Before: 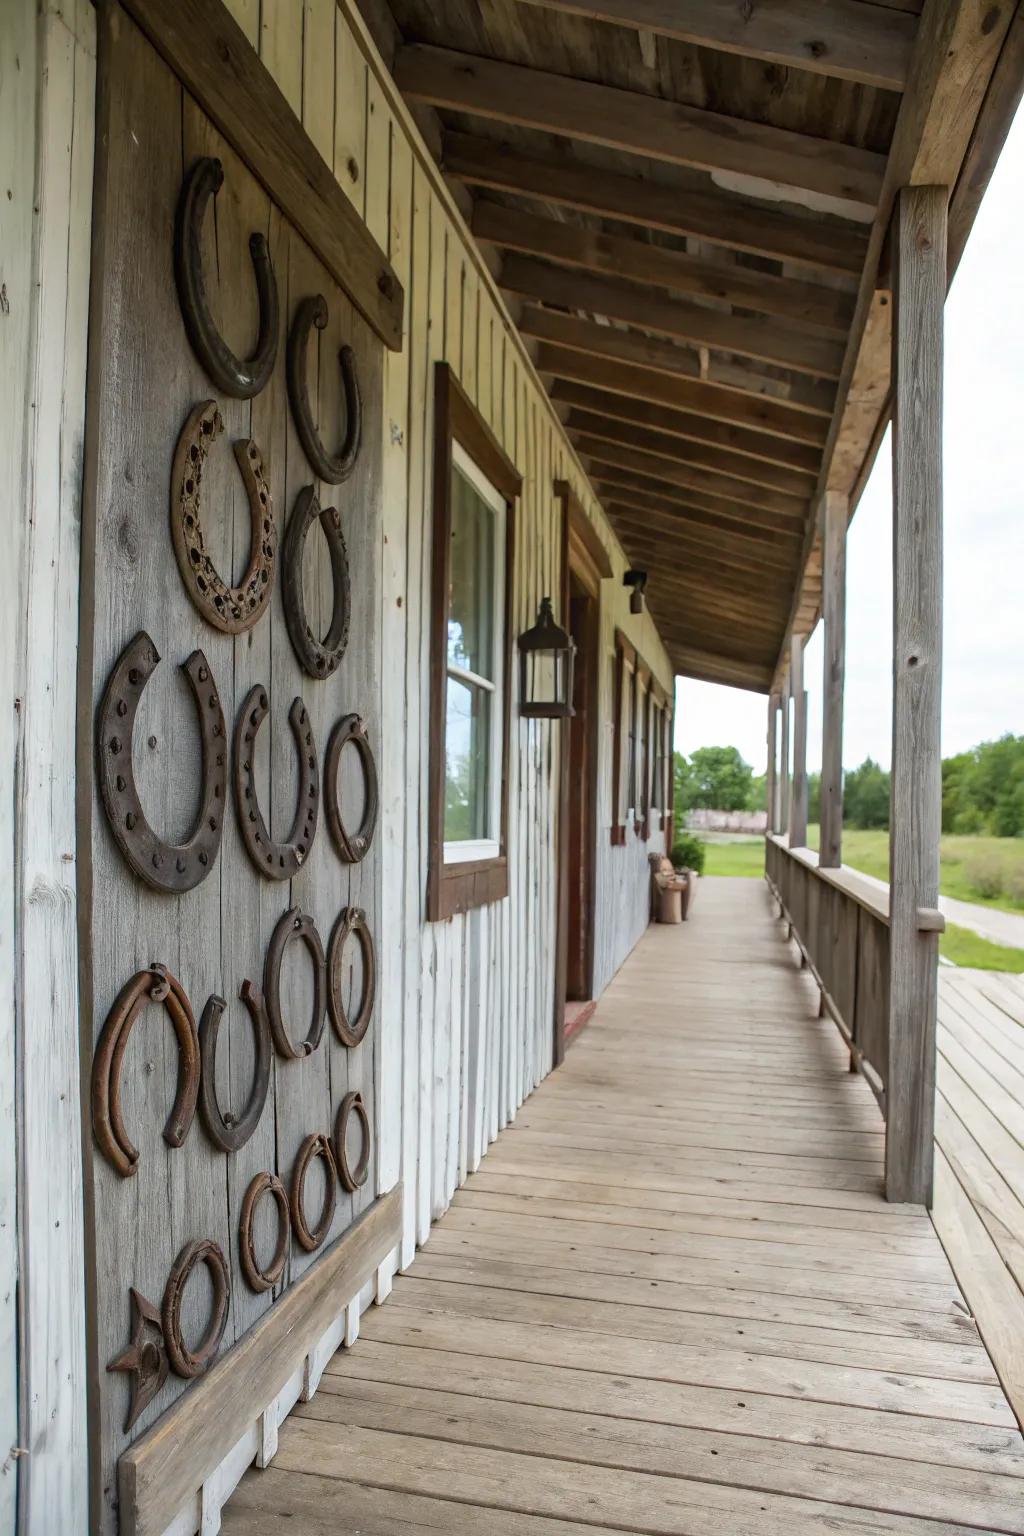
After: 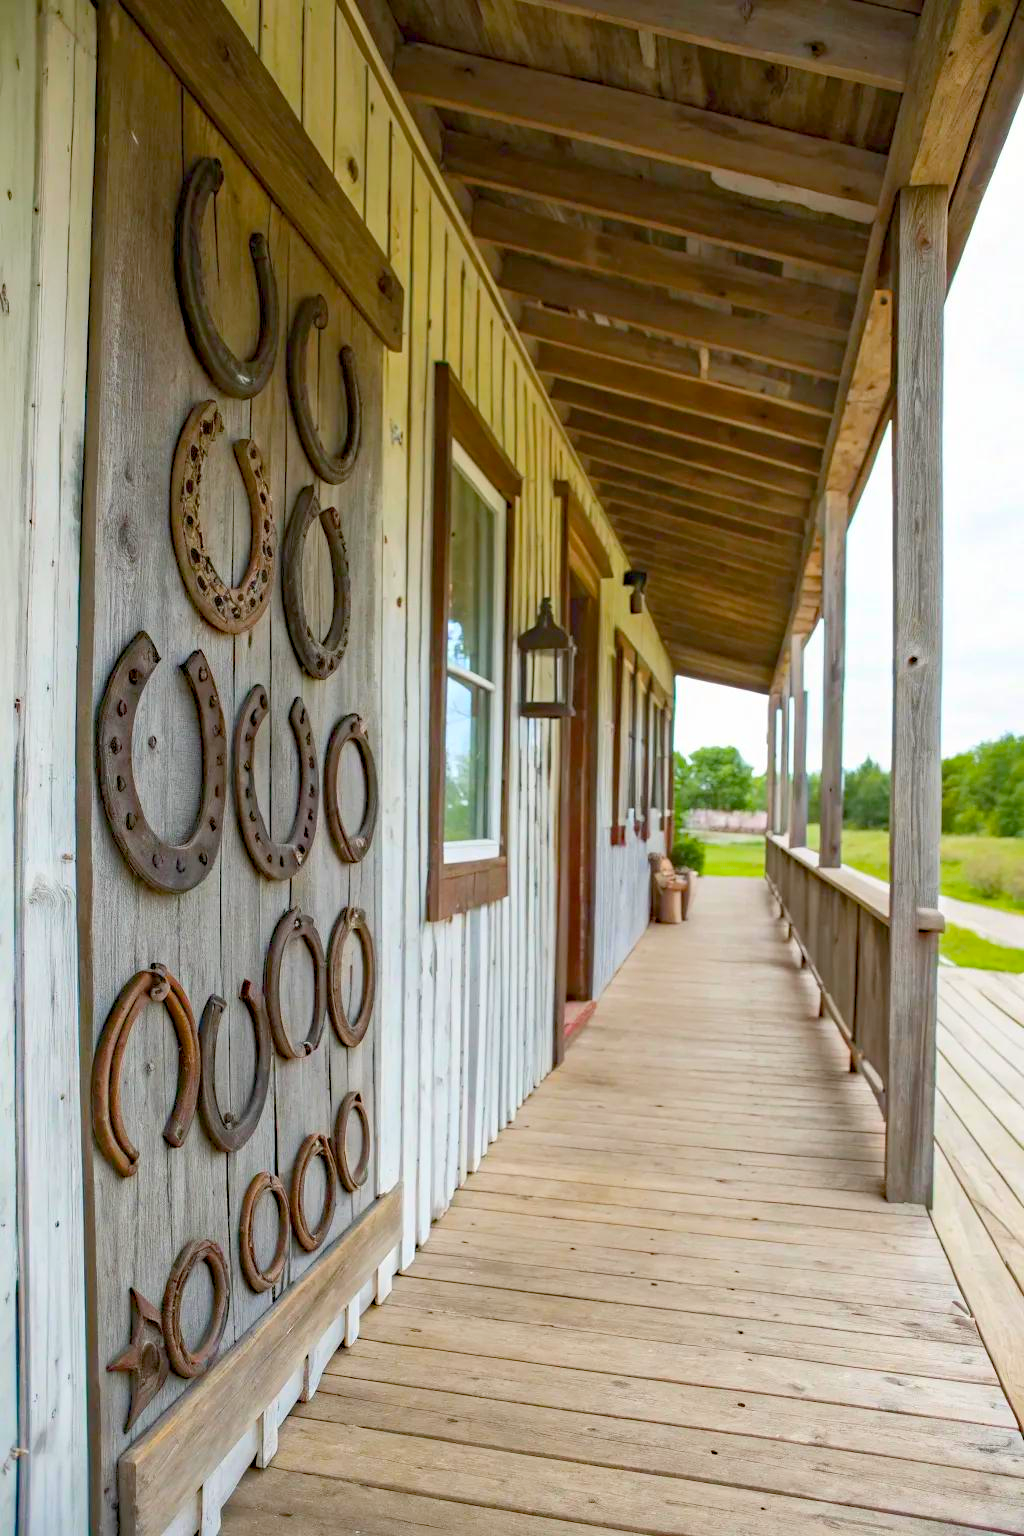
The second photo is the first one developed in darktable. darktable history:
color balance rgb: perceptual saturation grading › global saturation 33.333%, perceptual brilliance grading › highlights 10.035%, perceptual brilliance grading › shadows -4.794%, contrast -29.703%
exposure: black level correction 0.001, exposure 0.499 EV, compensate exposure bias true, compensate highlight preservation false
haze removal: compatibility mode true, adaptive false
